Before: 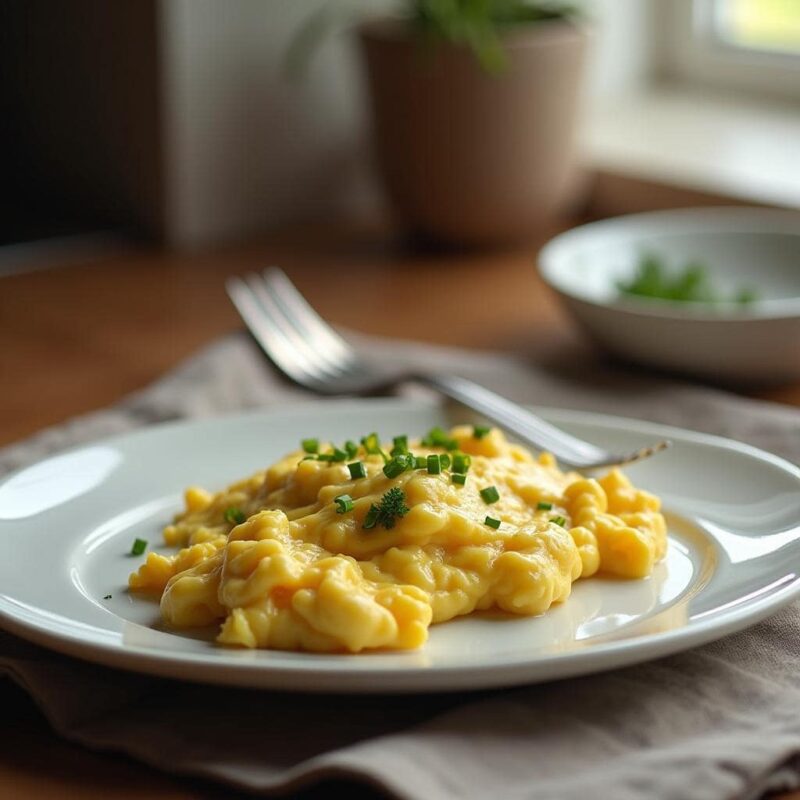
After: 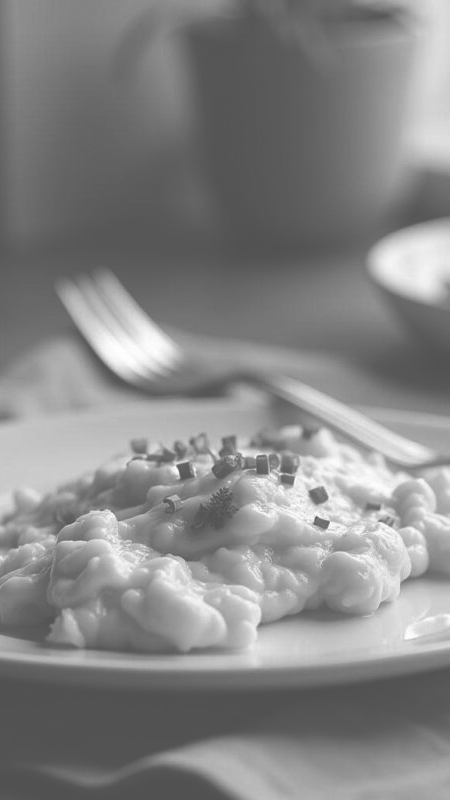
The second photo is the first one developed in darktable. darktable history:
crop: left 21.496%, right 22.254%
exposure: black level correction -0.087, compensate highlight preservation false
color correction: highlights a* -20.17, highlights b* 20.27, shadows a* 20.03, shadows b* -20.46, saturation 0.43
monochrome: on, module defaults
